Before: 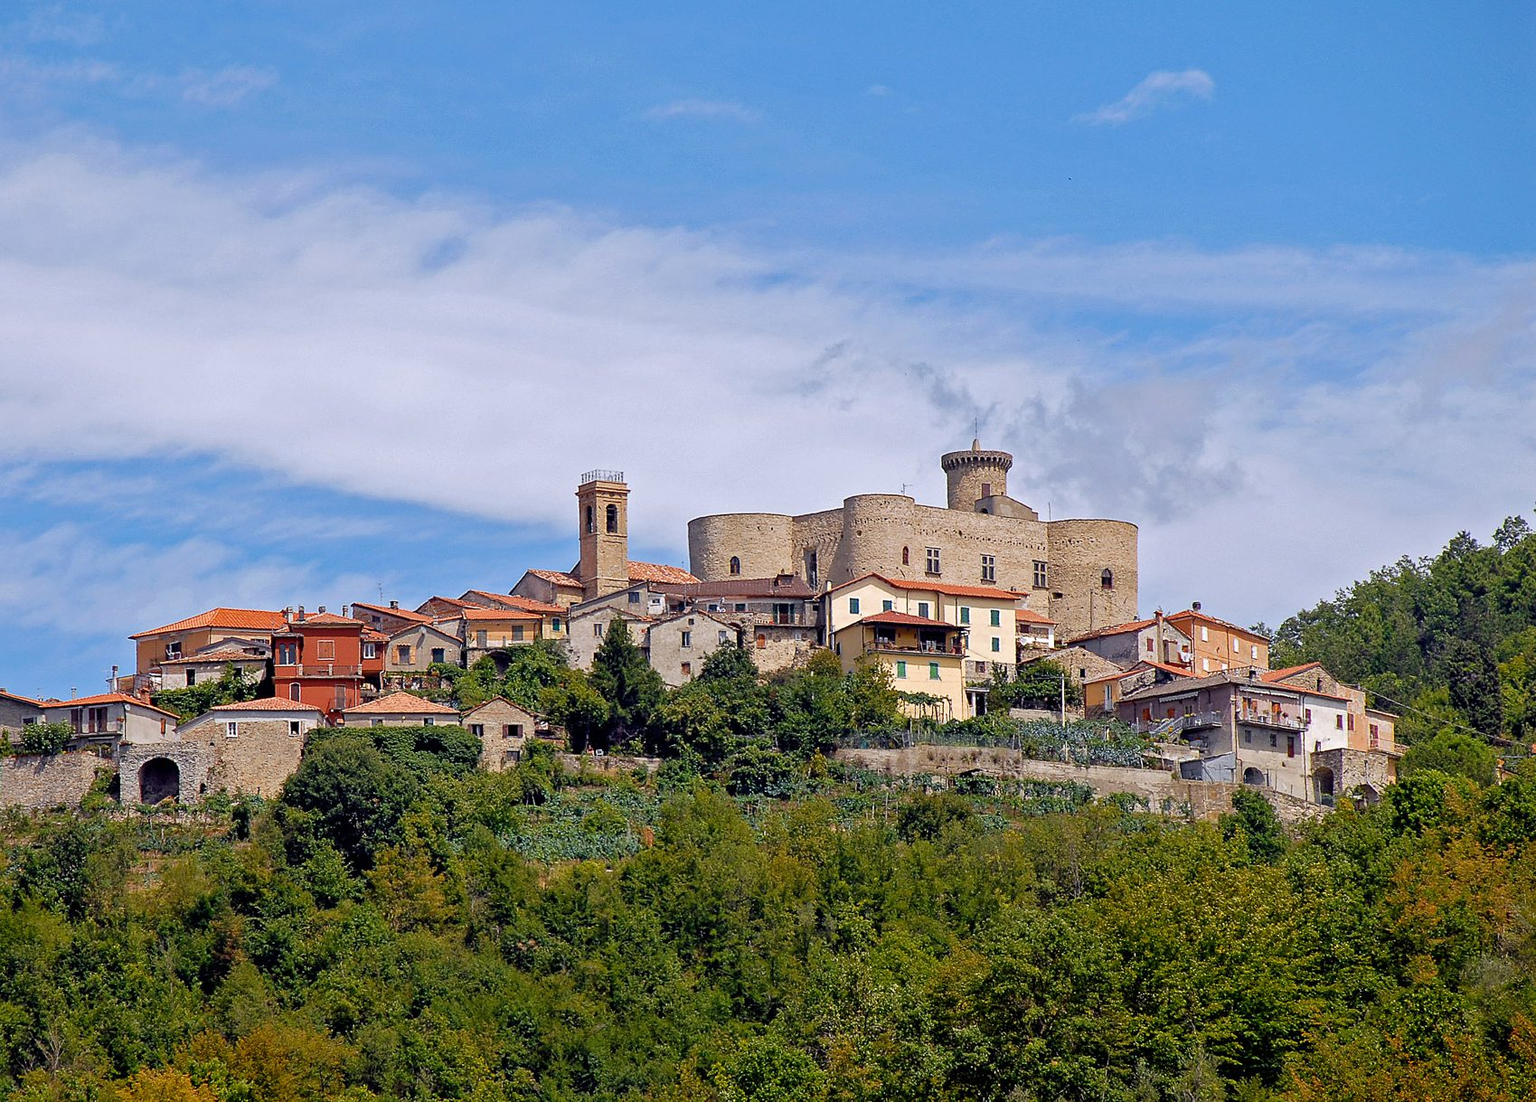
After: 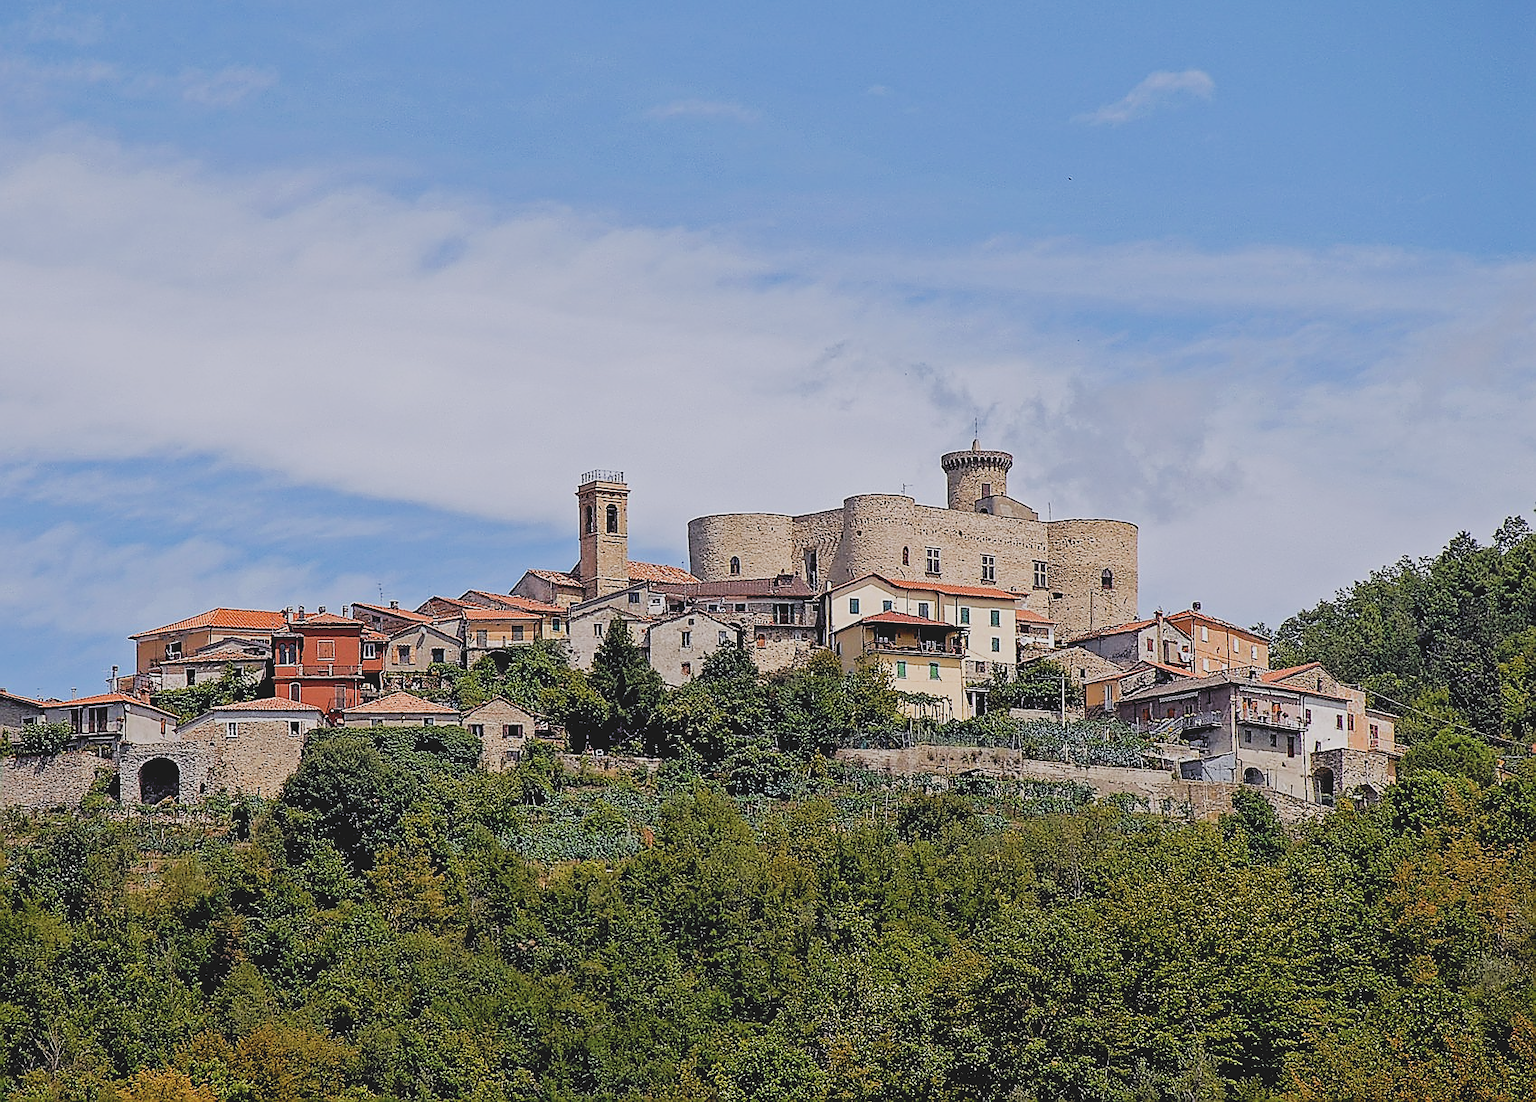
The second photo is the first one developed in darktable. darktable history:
sharpen: radius 1.4, amount 1.25, threshold 0.7
contrast brightness saturation: contrast -0.15, brightness 0.05, saturation -0.12
filmic rgb: black relative exposure -5 EV, hardness 2.88, contrast 1.2, highlights saturation mix -30%
